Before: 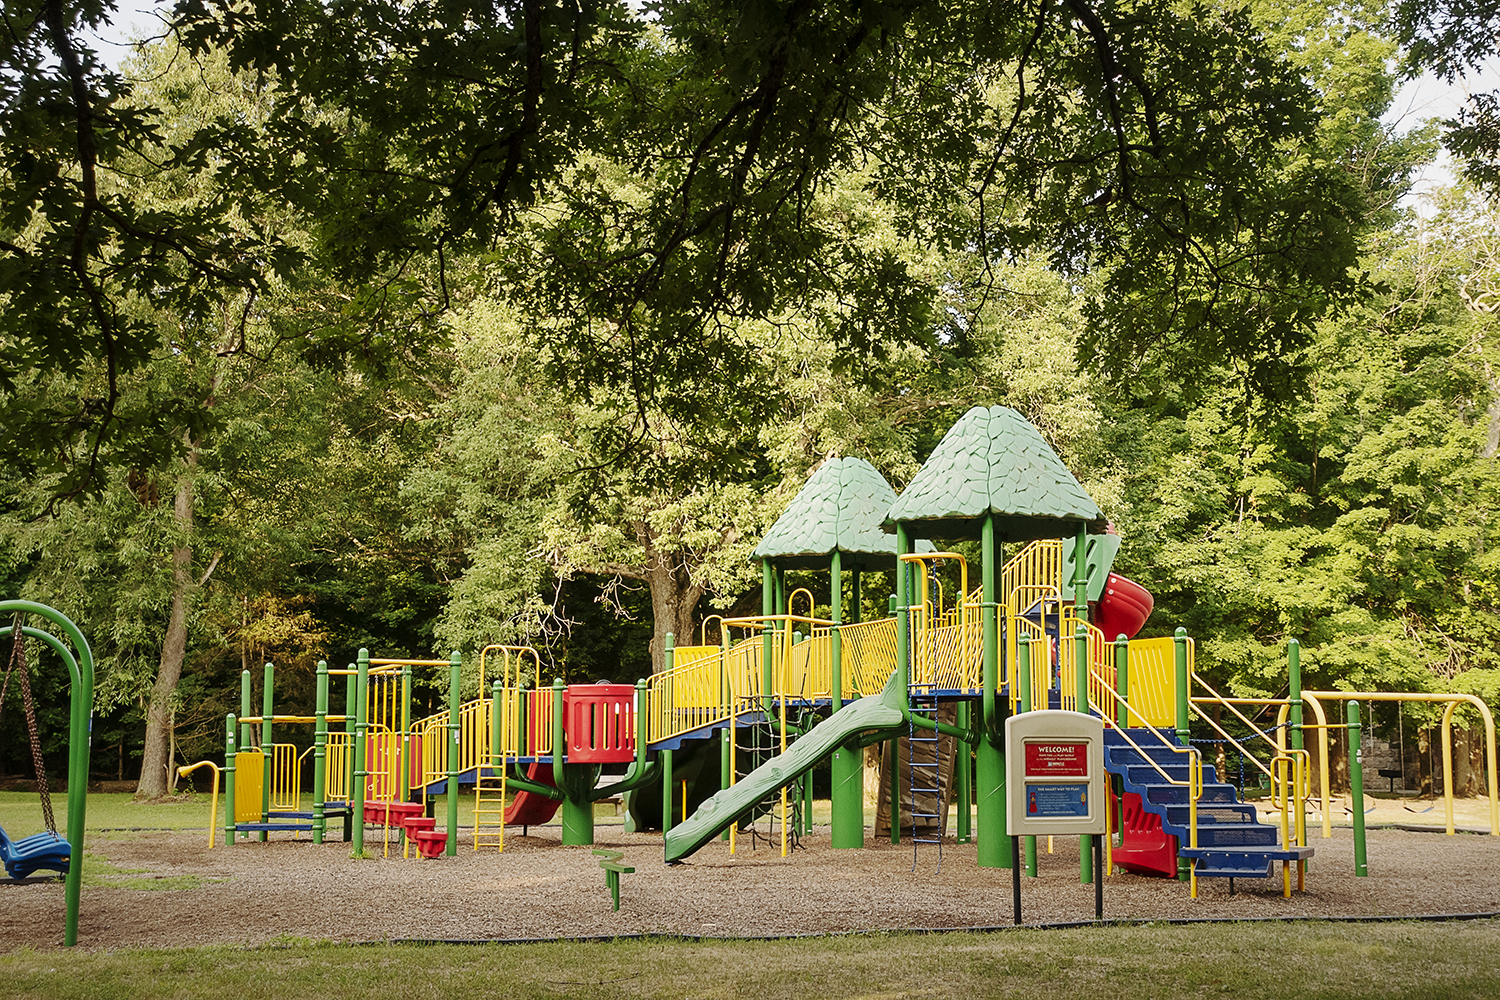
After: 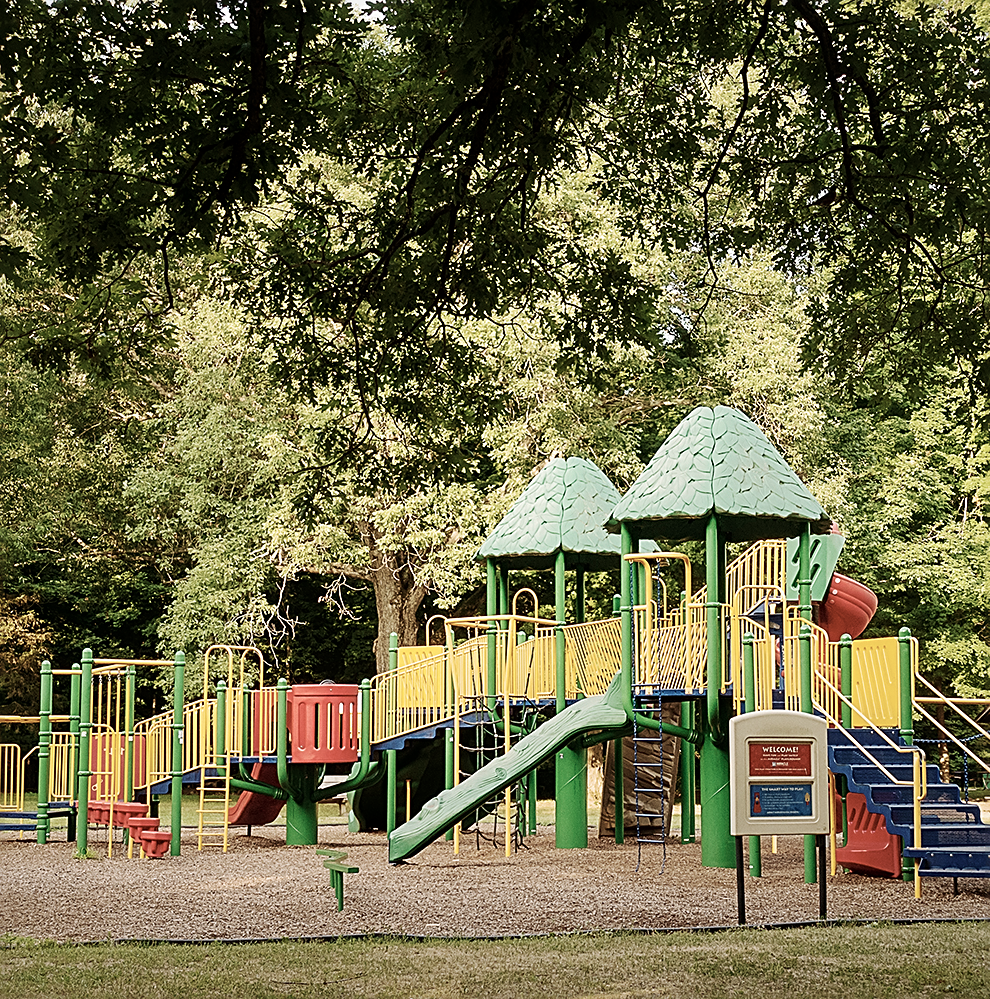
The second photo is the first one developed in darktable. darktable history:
velvia: on, module defaults
crop and rotate: left 18.442%, right 15.508%
contrast brightness saturation: contrast 0.1, saturation -0.36
sharpen: on, module defaults
